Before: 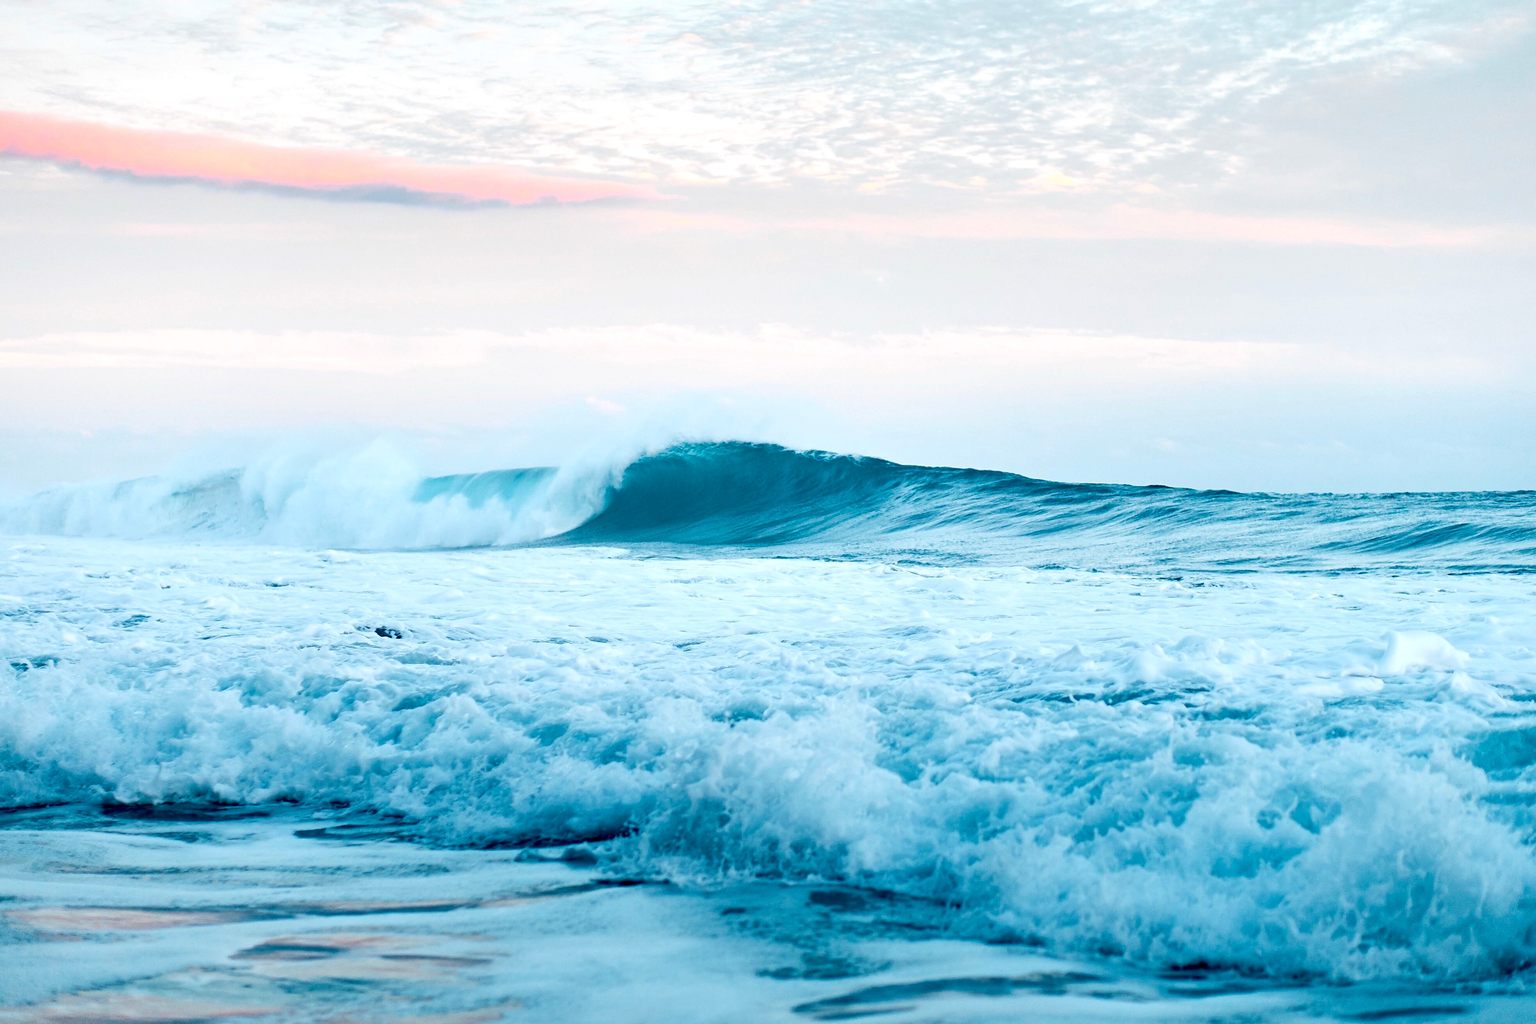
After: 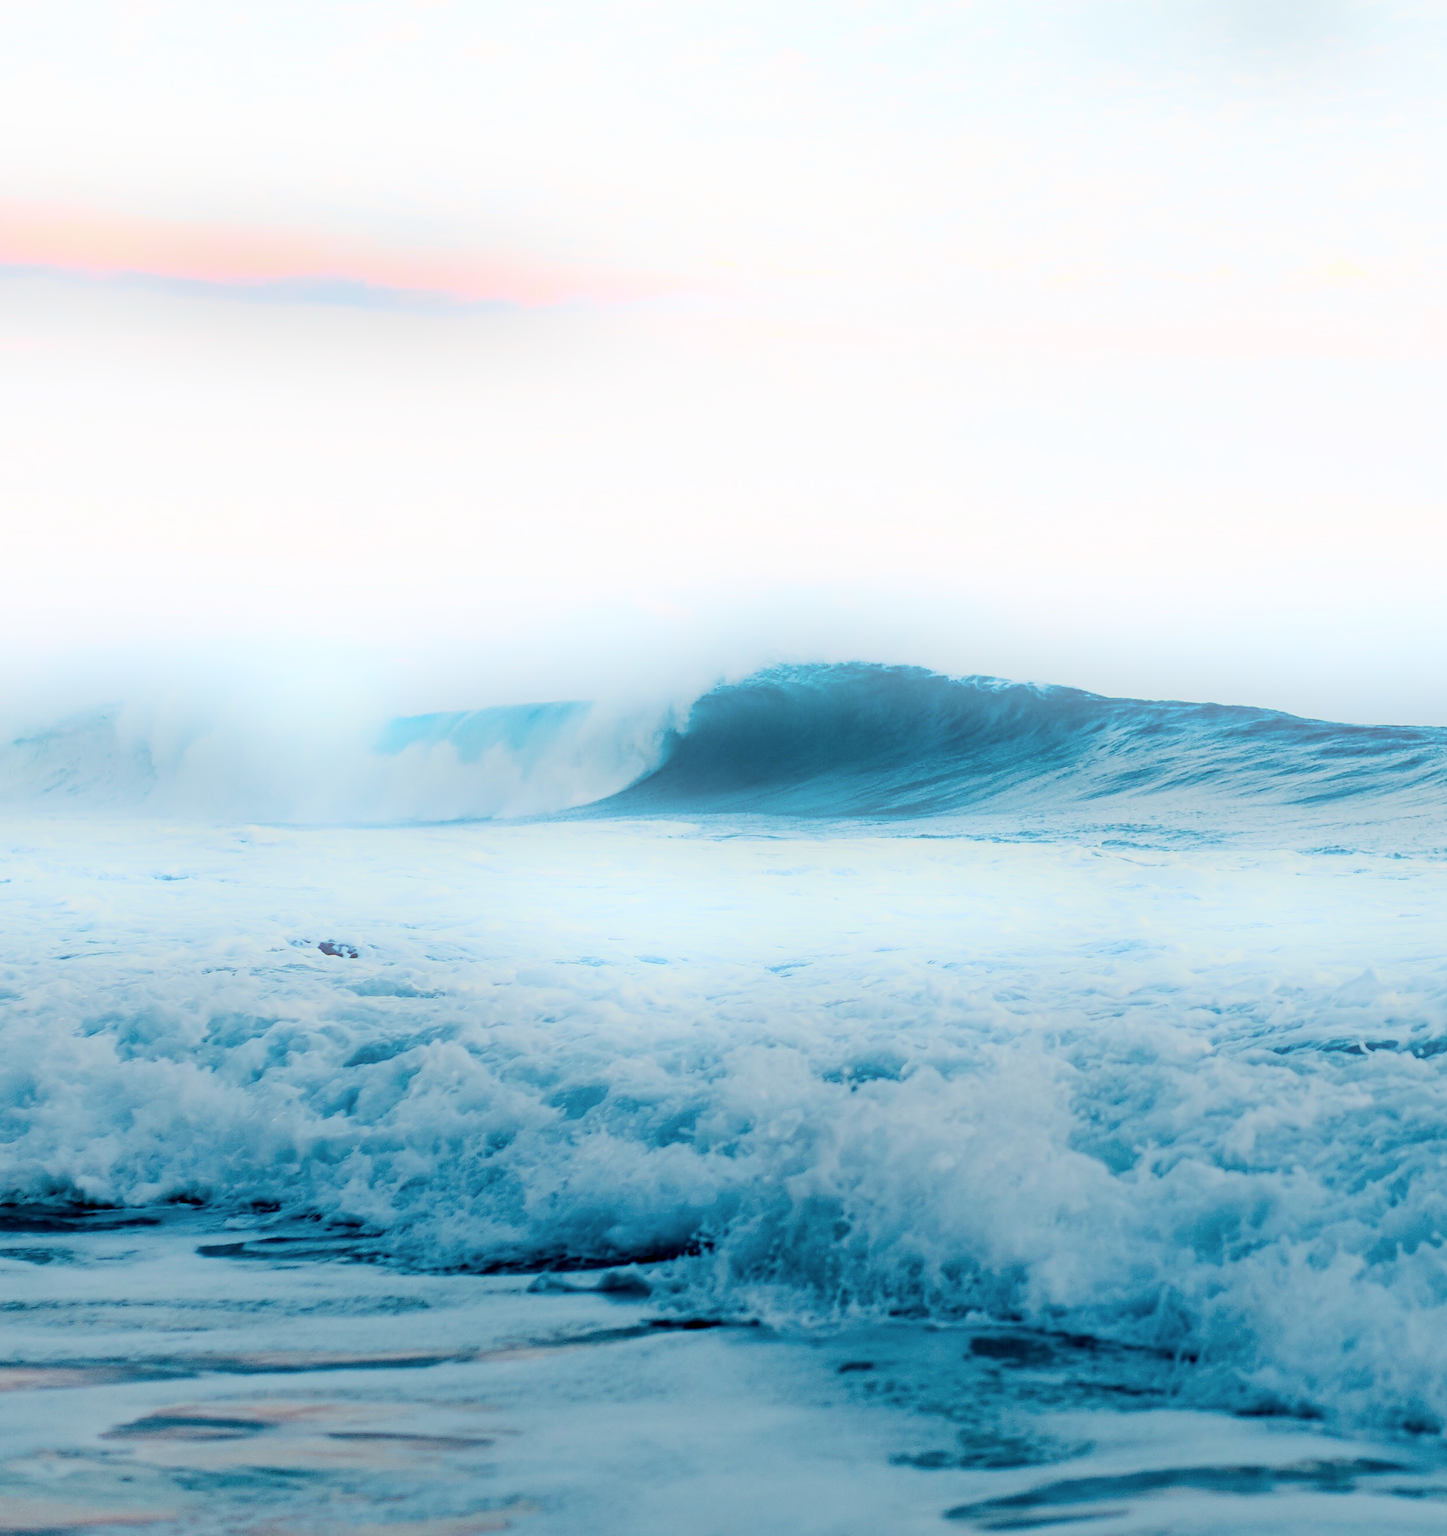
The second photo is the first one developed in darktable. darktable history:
exposure: exposure -0.242 EV, compensate highlight preservation false
crop: left 10.644%, right 26.528%
filmic rgb: black relative exposure -9.22 EV, white relative exposure 6.77 EV, hardness 3.07, contrast 1.05
tone equalizer: -8 EV -1.84 EV, -7 EV -1.16 EV, -6 EV -1.62 EV, smoothing diameter 25%, edges refinement/feathering 10, preserve details guided filter
bloom: on, module defaults
color balance rgb: linear chroma grading › shadows -3%, linear chroma grading › highlights -4%
